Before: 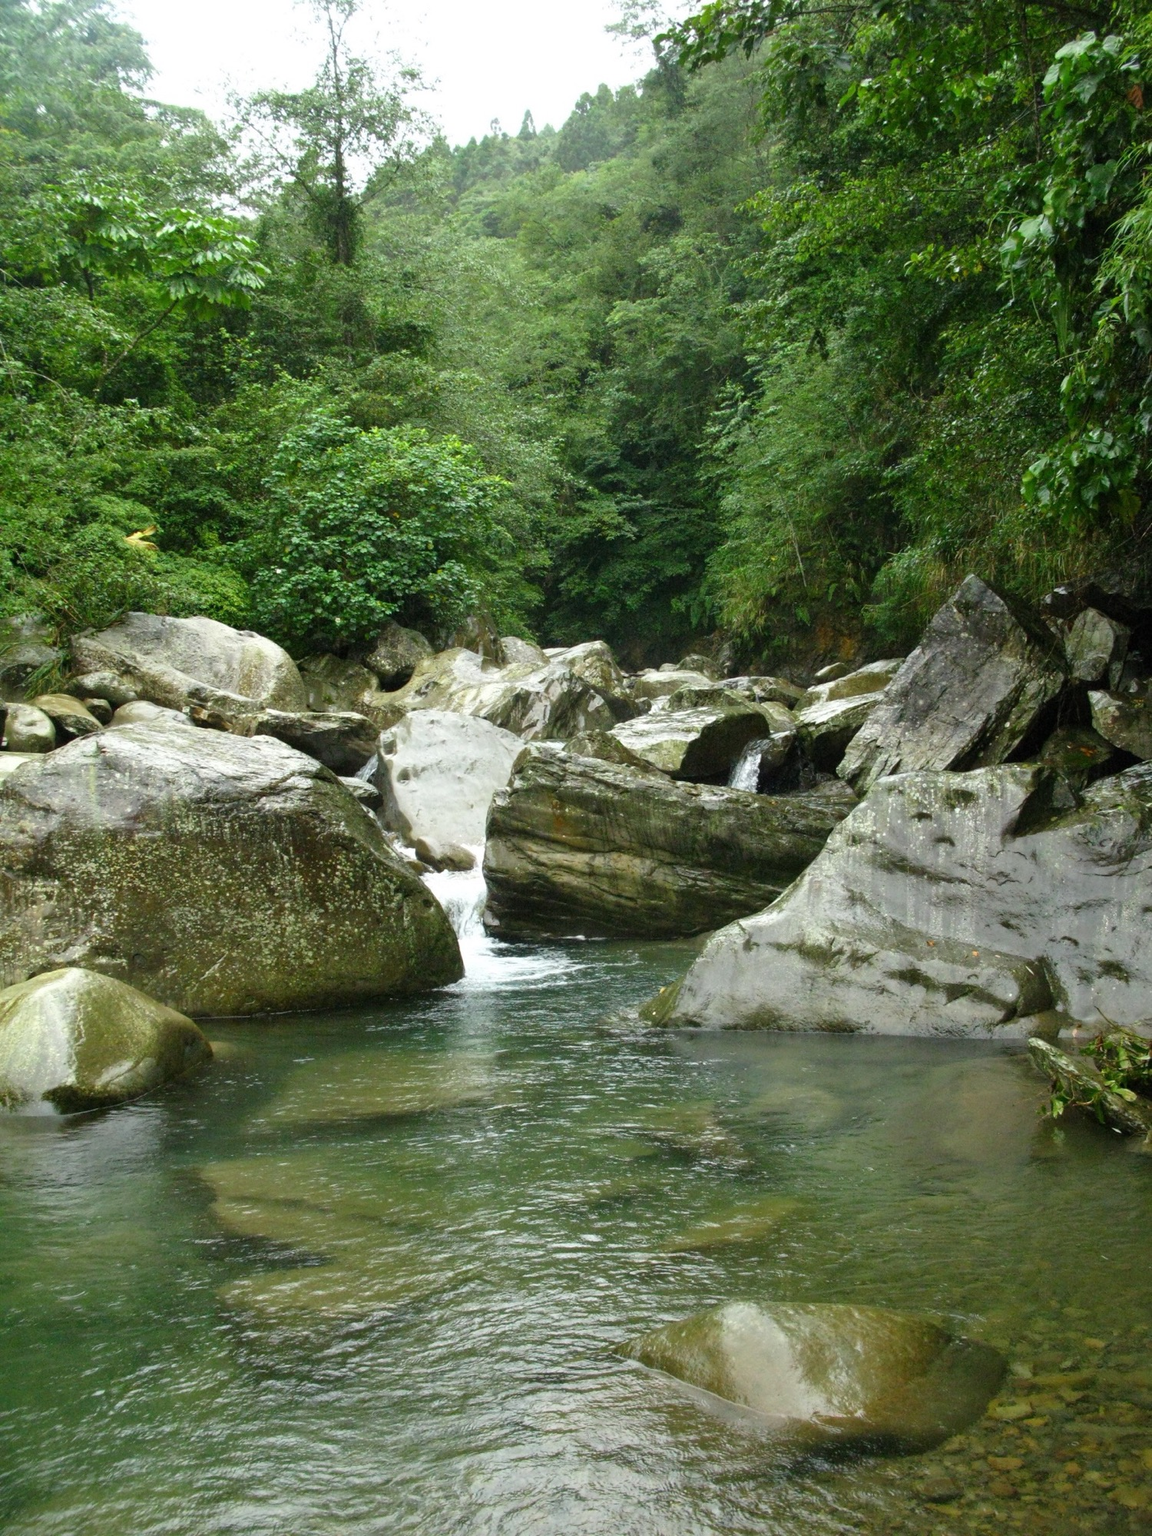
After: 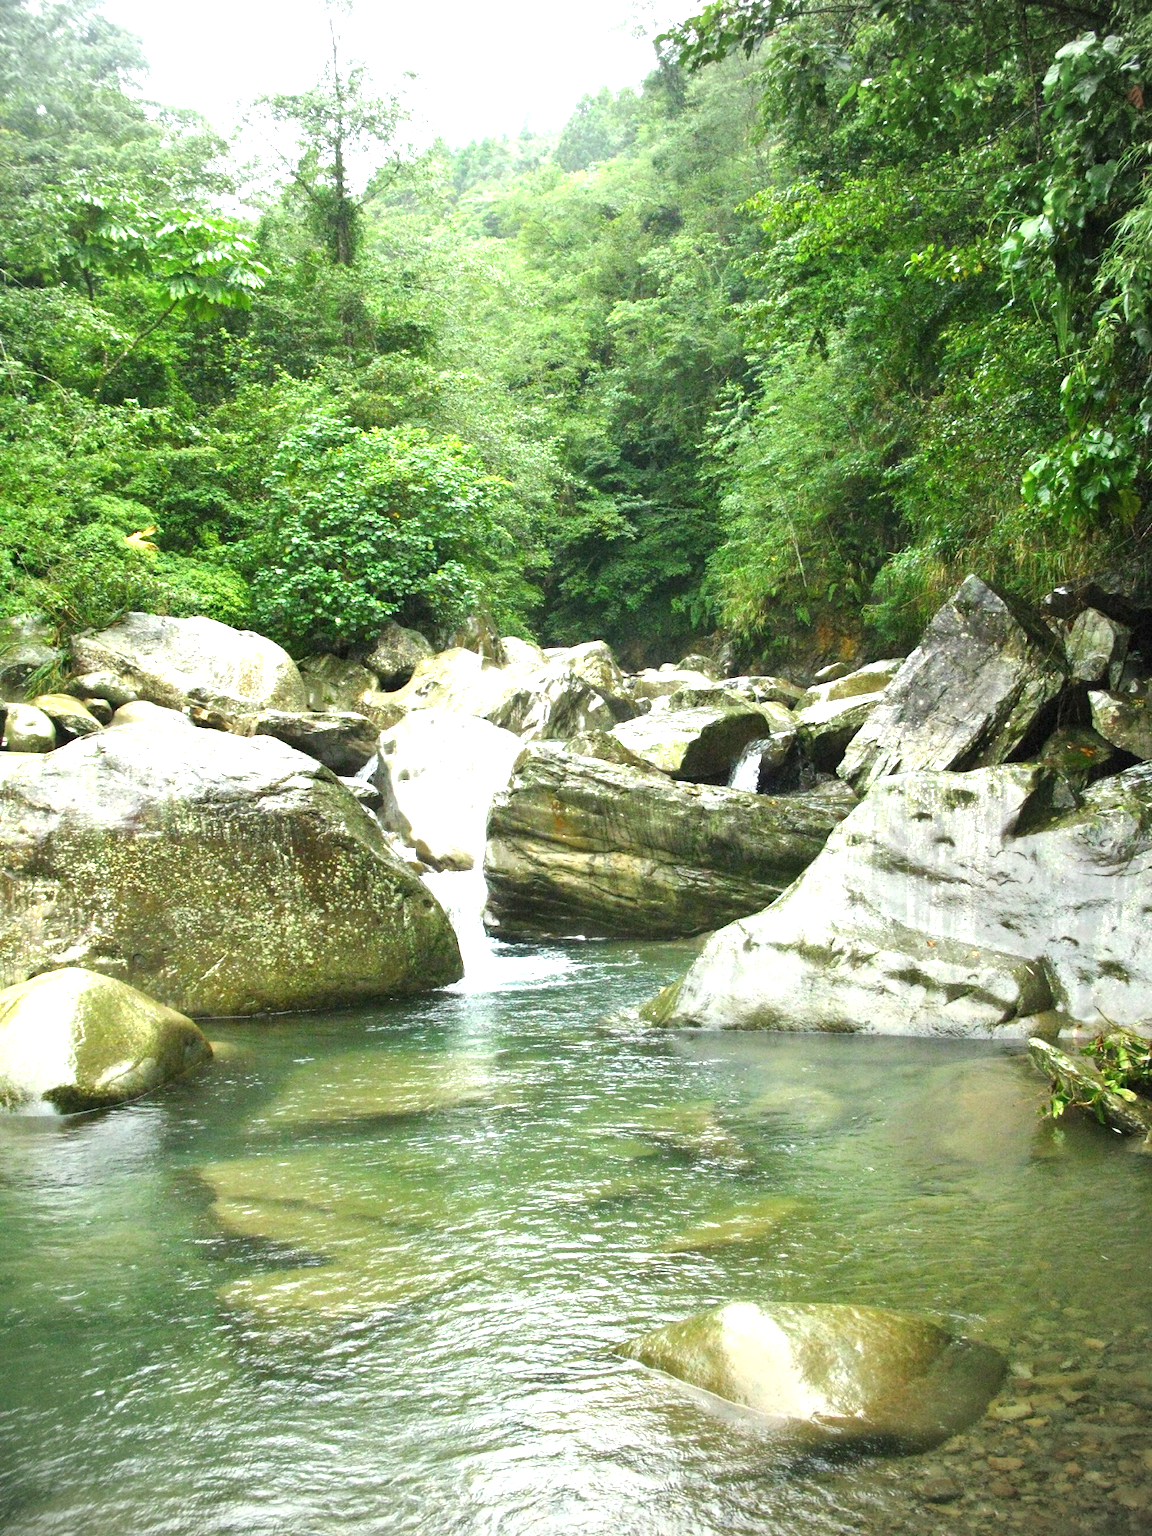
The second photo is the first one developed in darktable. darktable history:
exposure: black level correction 0, exposure 1.1 EV, compensate exposure bias true, compensate highlight preservation false
vignetting: on, module defaults
